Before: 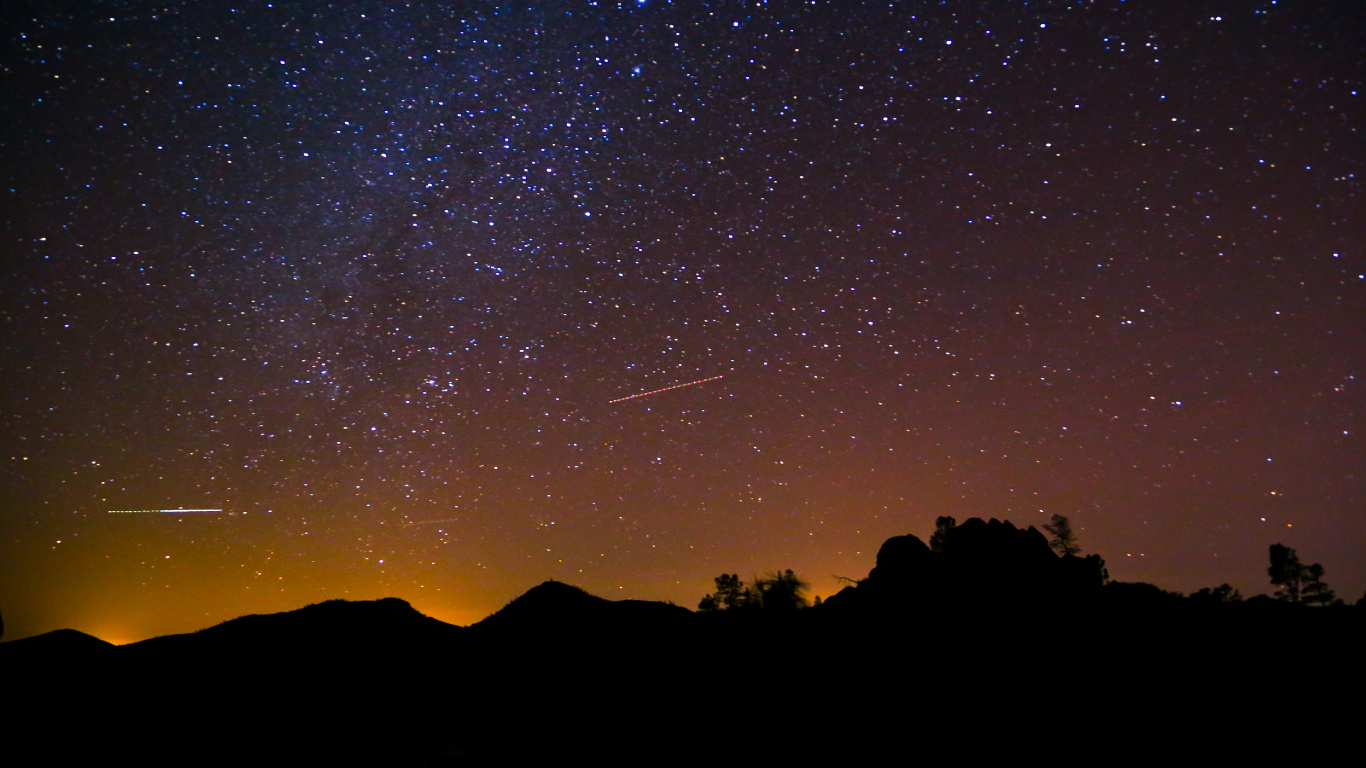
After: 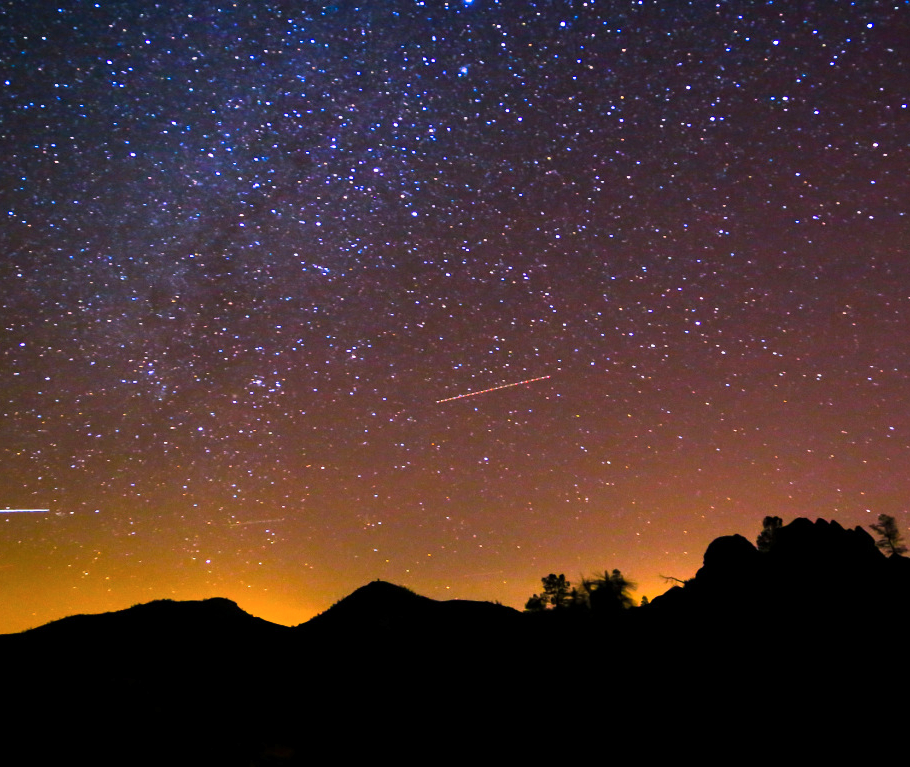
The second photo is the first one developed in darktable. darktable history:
crop and rotate: left 12.673%, right 20.66%
shadows and highlights: soften with gaussian
